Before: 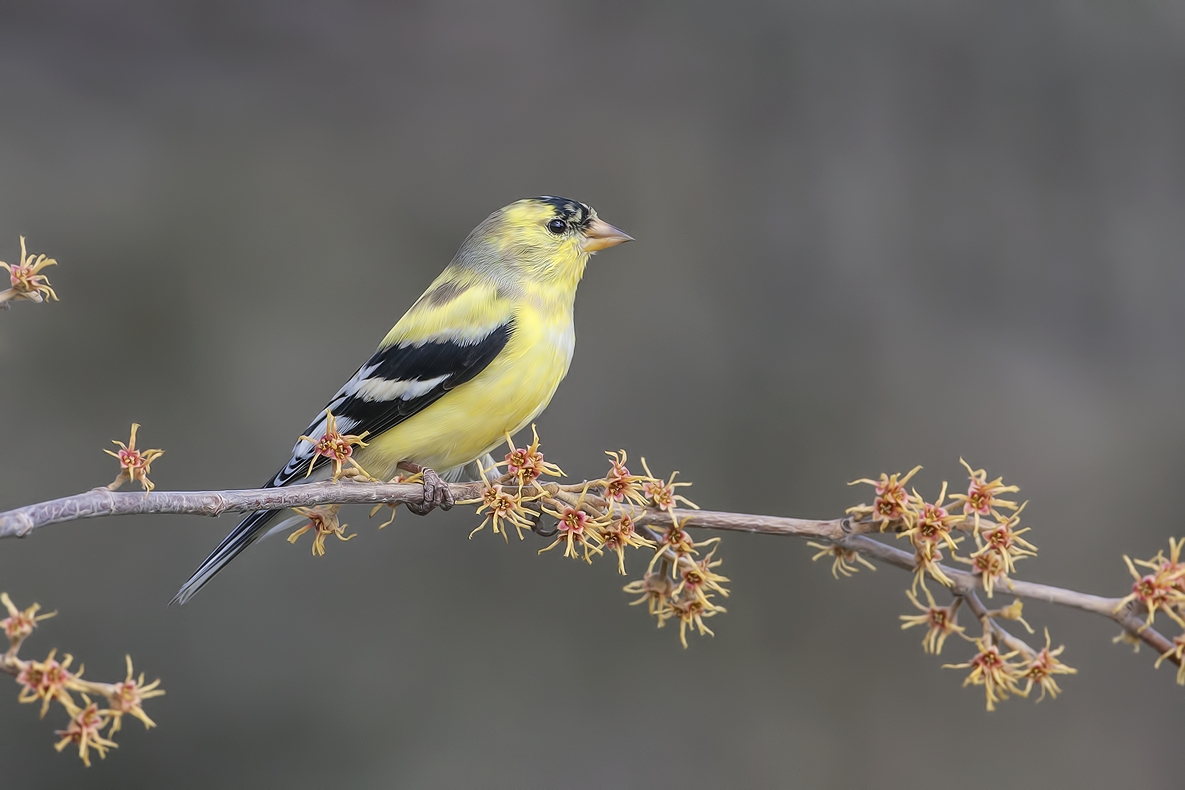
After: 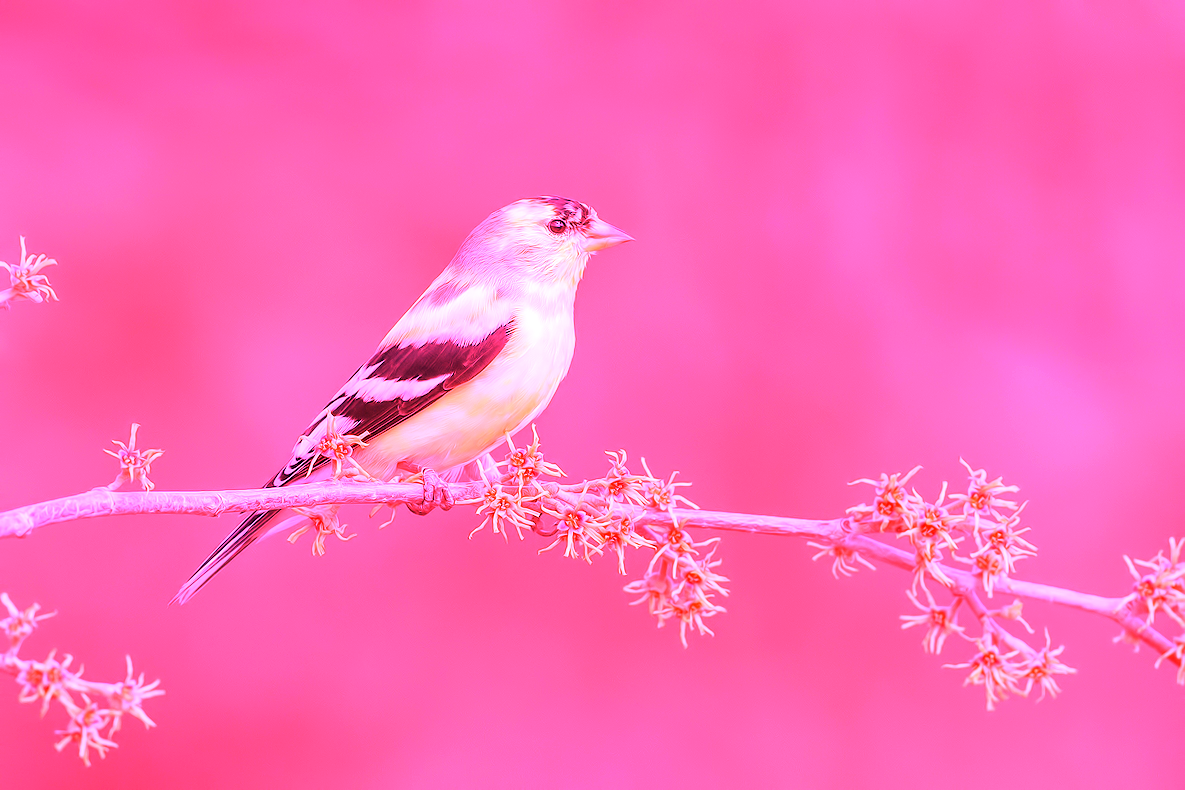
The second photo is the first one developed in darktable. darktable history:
white balance: red 4.26, blue 1.802
levels: levels [0.016, 0.492, 0.969]
